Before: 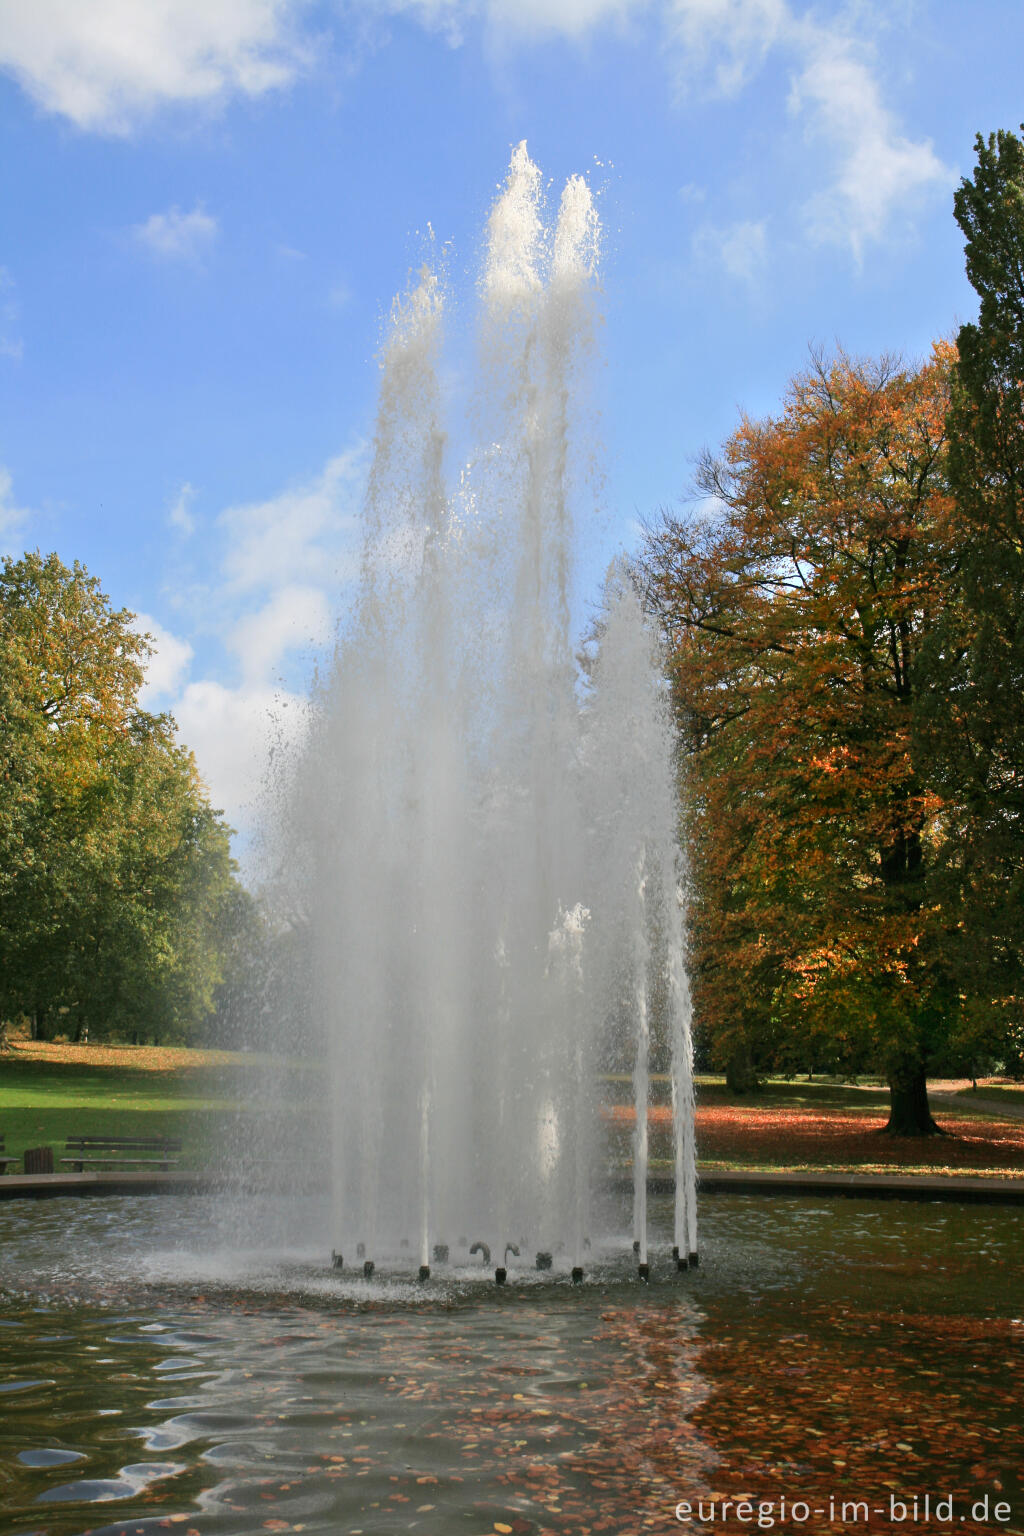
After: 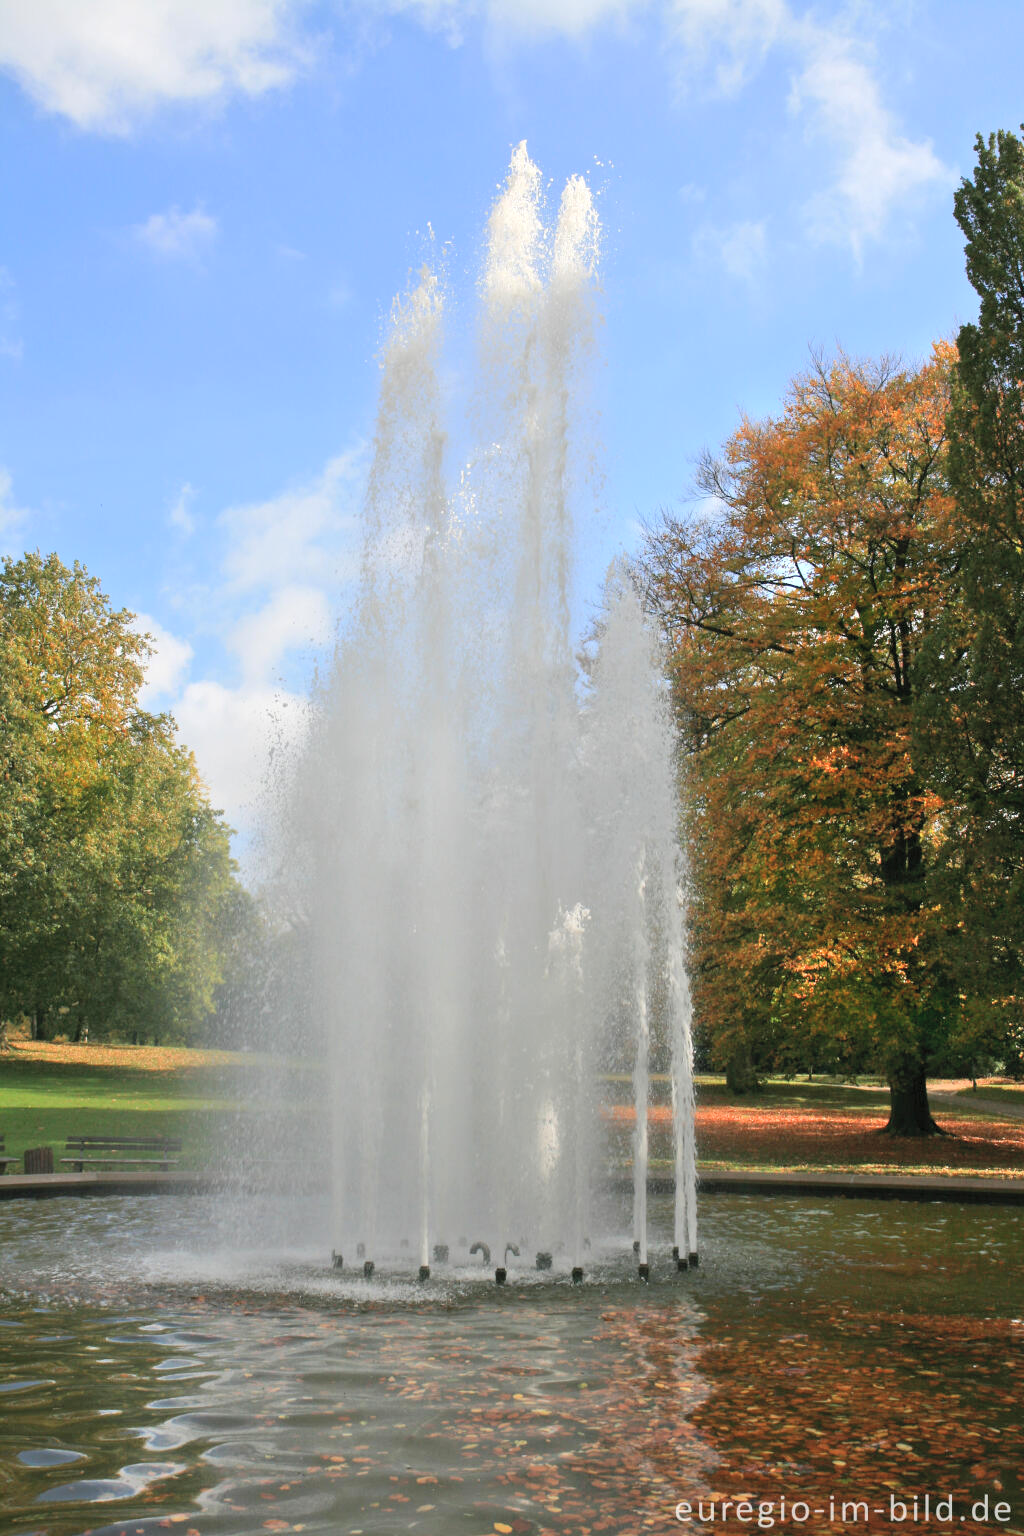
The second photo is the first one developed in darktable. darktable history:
contrast brightness saturation: brightness 0.149
color balance rgb: perceptual saturation grading › global saturation 0.921%, perceptual brilliance grading › global brilliance 2.701%
